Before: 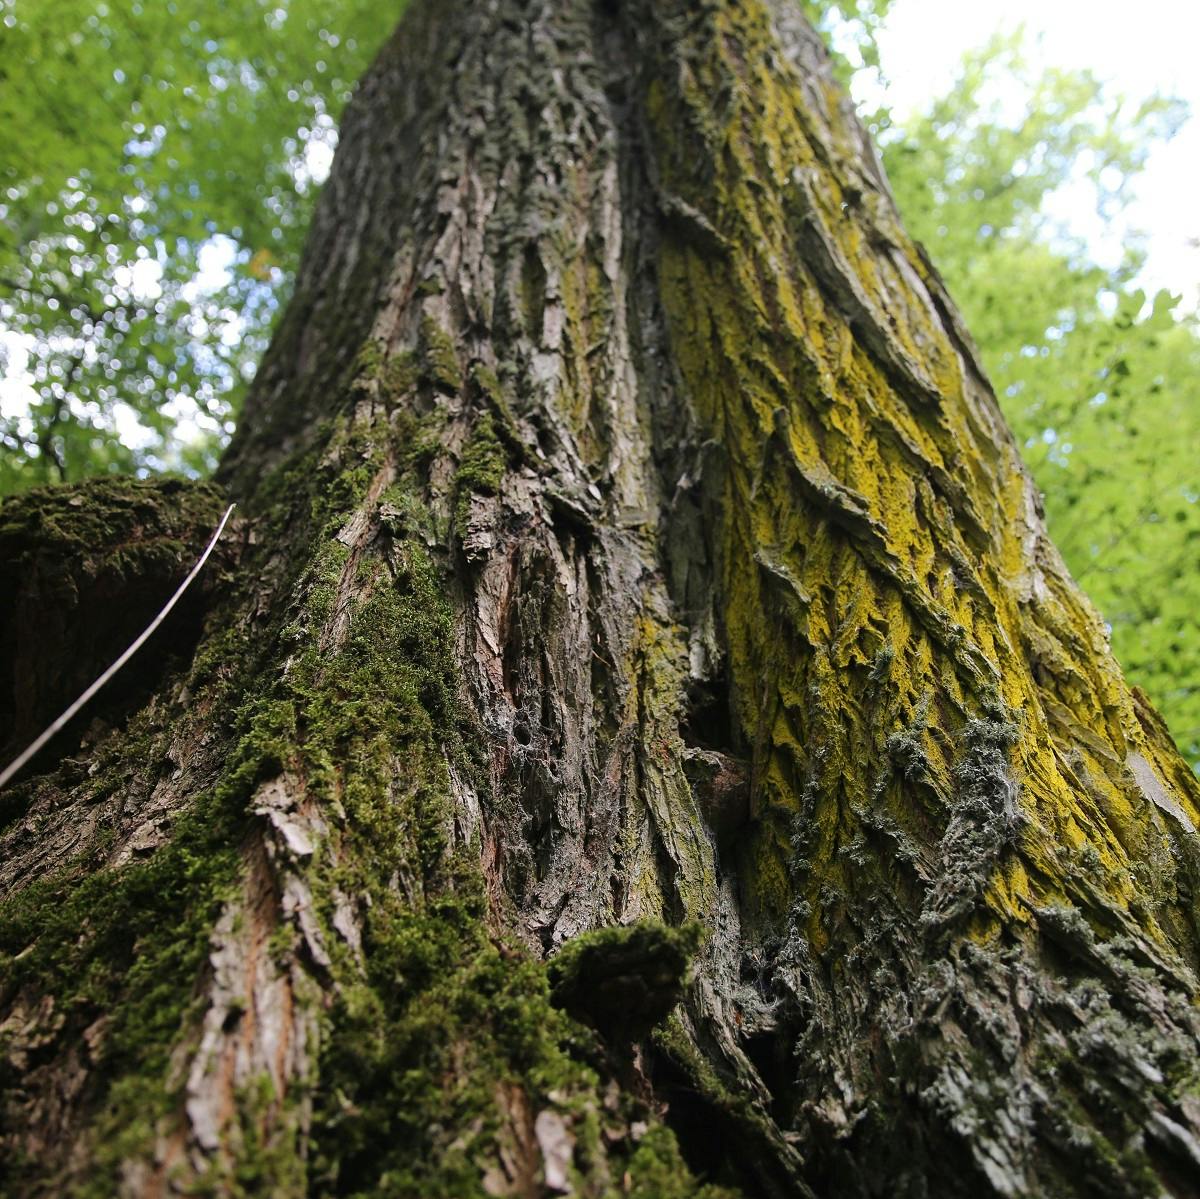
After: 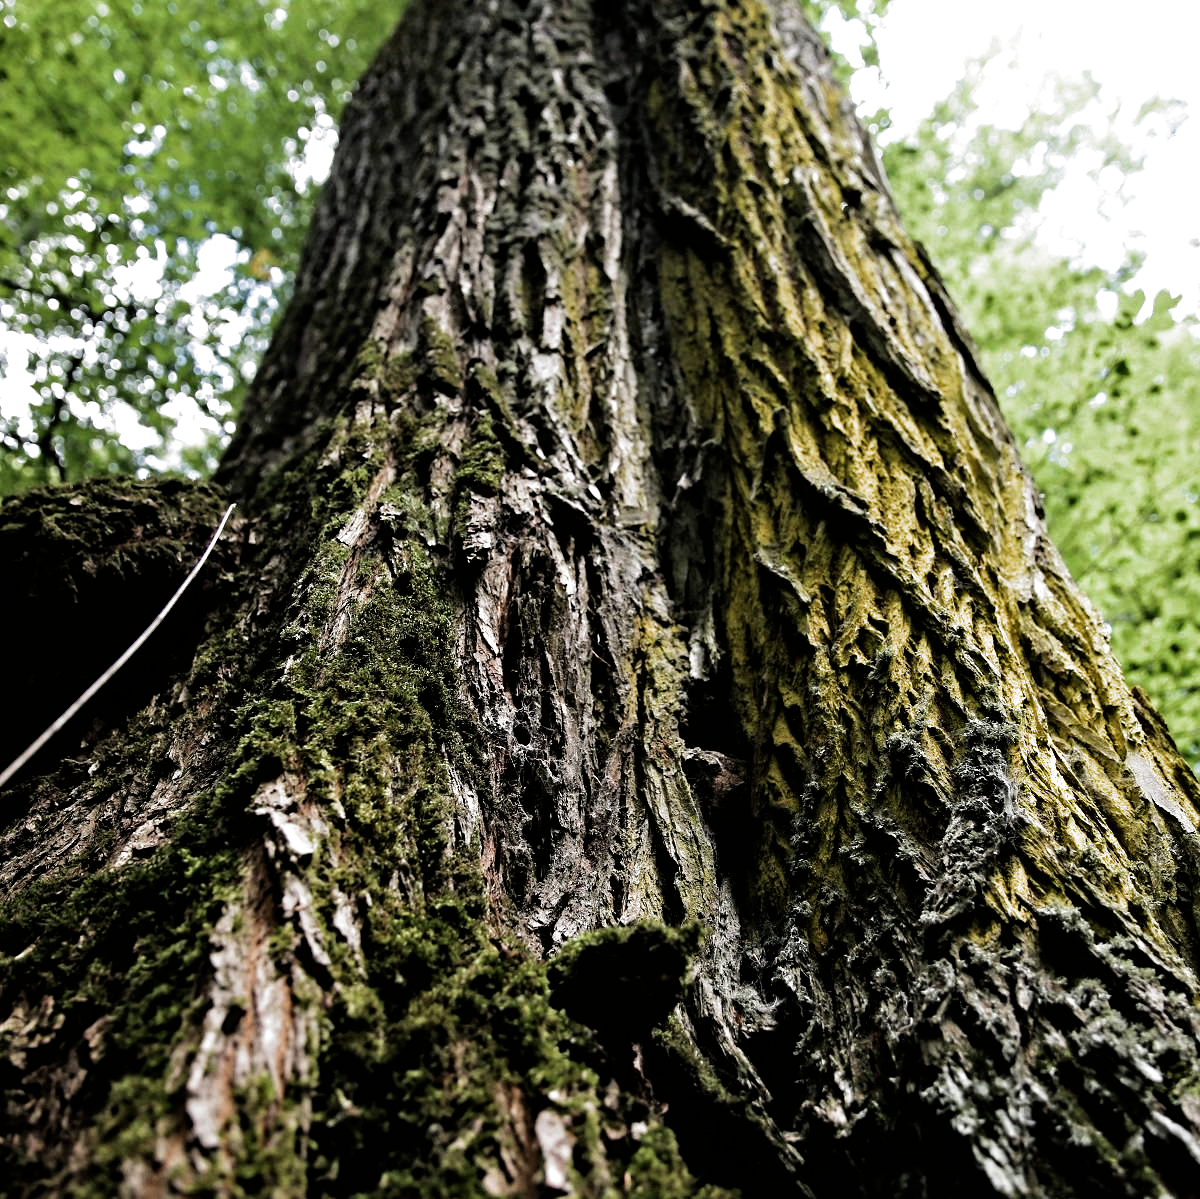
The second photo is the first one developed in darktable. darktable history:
contrast equalizer: octaves 7, y [[0.511, 0.558, 0.631, 0.632, 0.559, 0.512], [0.5 ×6], [0.507, 0.559, 0.627, 0.644, 0.647, 0.647], [0 ×6], [0 ×6]], mix 0.784
filmic rgb: black relative exposure -8.22 EV, white relative exposure 2.2 EV, target white luminance 99.896%, hardness 7.08, latitude 74.24%, contrast 1.322, highlights saturation mix -1.61%, shadows ↔ highlights balance 30.69%, color science v5 (2021), contrast in shadows safe, contrast in highlights safe
